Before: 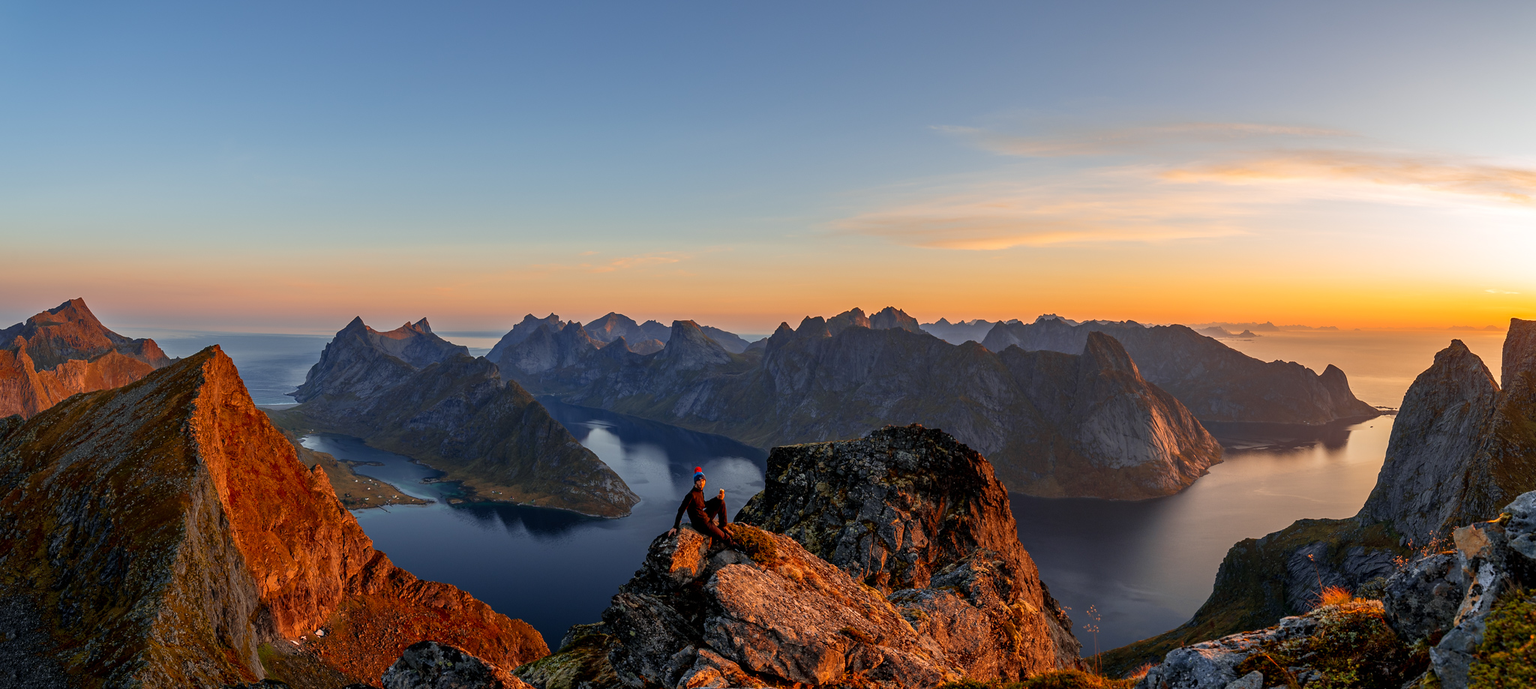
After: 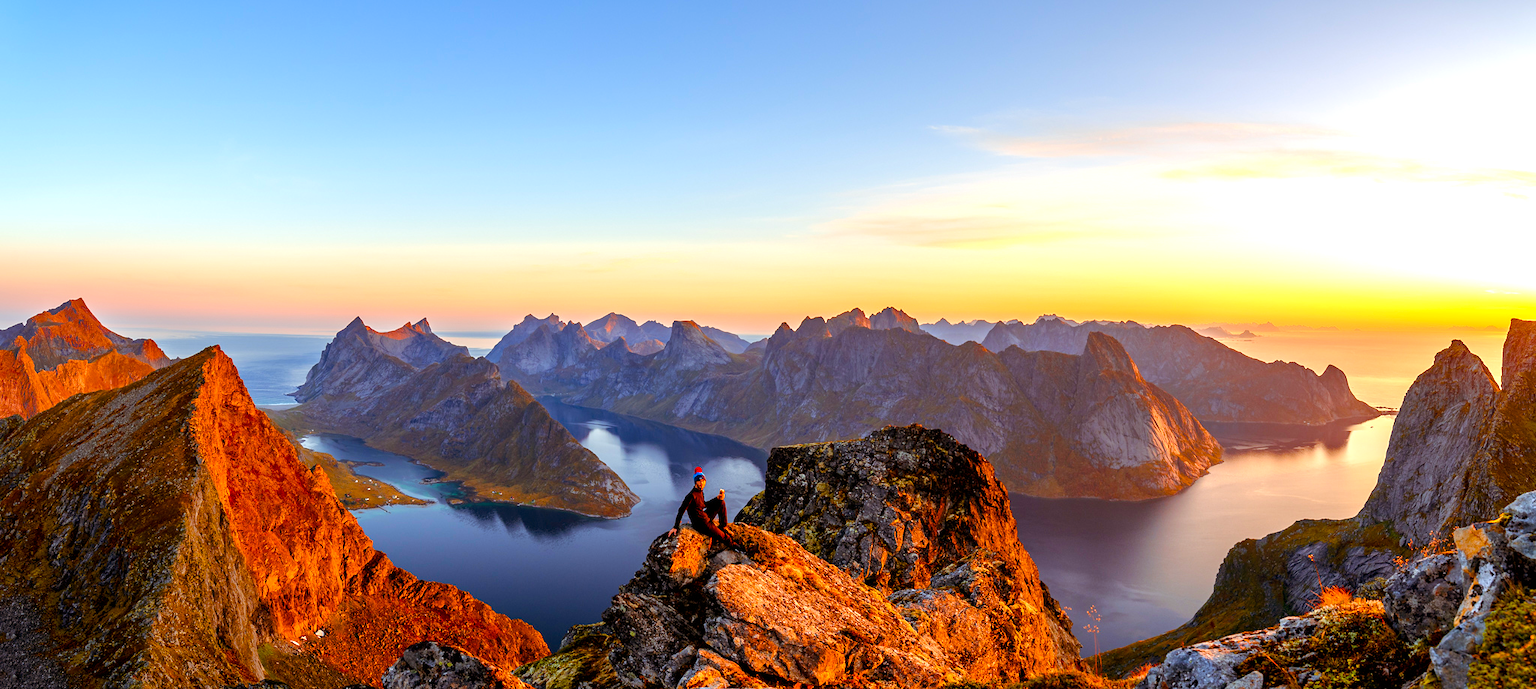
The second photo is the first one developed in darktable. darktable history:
color balance rgb: shadows lift › chroma 9.752%, shadows lift › hue 46.51°, linear chroma grading › global chroma 1.76%, linear chroma grading › mid-tones -1.09%, perceptual saturation grading › global saturation 55.779%, perceptual saturation grading › highlights -50.466%, perceptual saturation grading › mid-tones 40.251%, perceptual saturation grading › shadows 30.708%, perceptual brilliance grading › mid-tones 10.967%, perceptual brilliance grading › shadows 14.831%, global vibrance 10.756%
exposure: exposure 1 EV, compensate highlight preservation false
